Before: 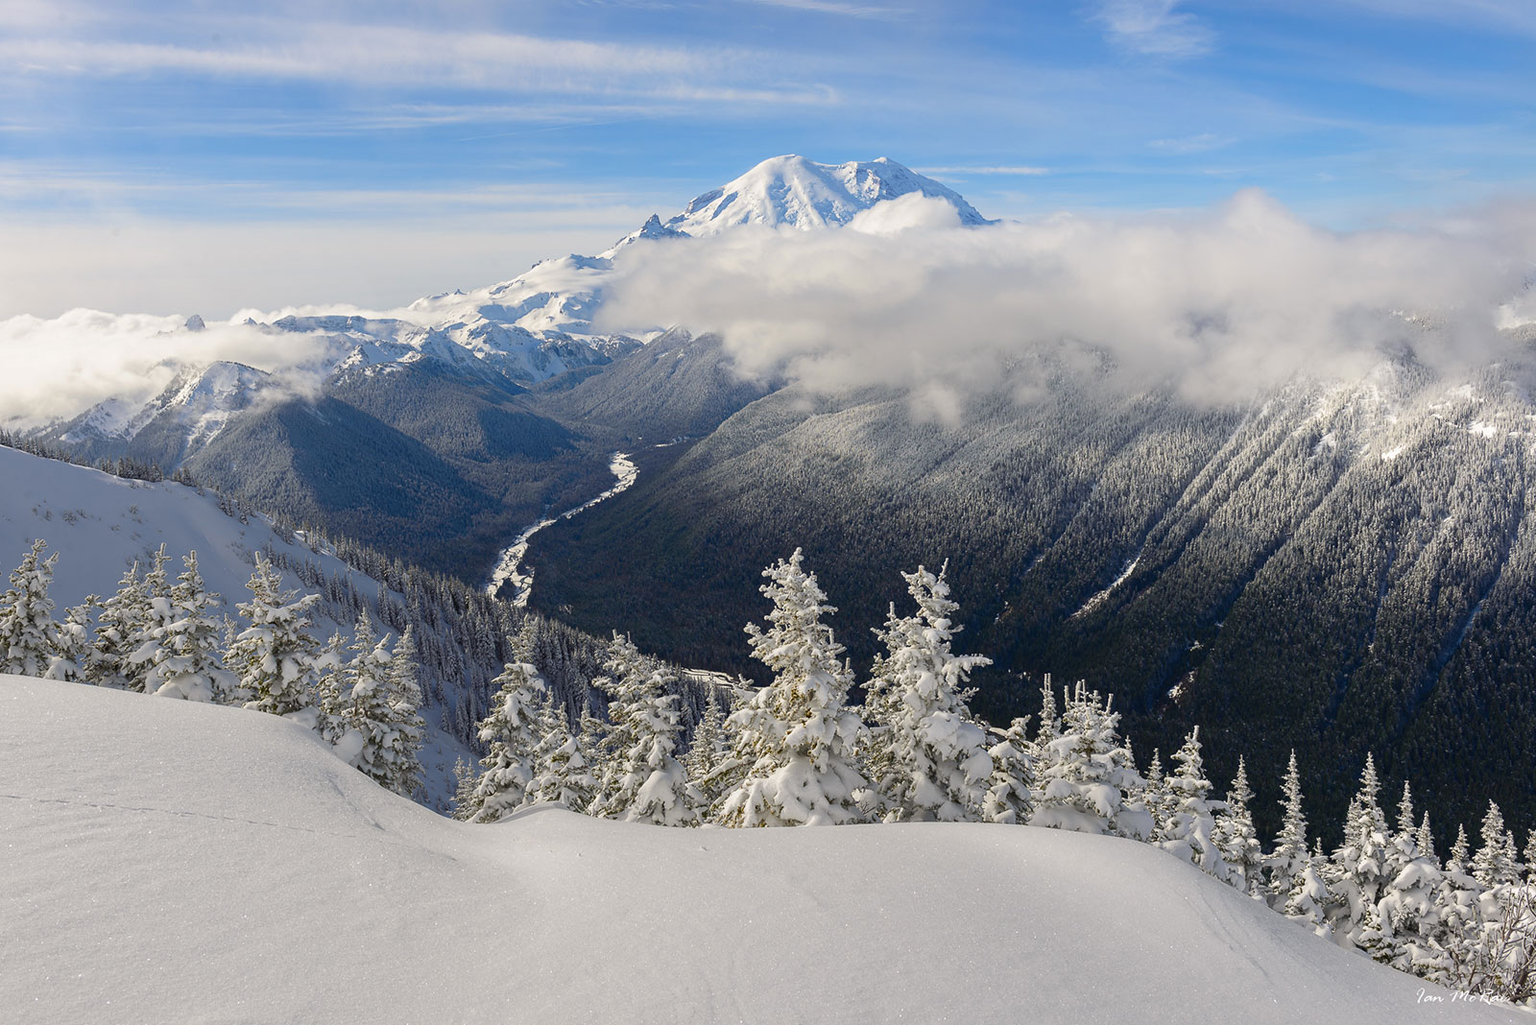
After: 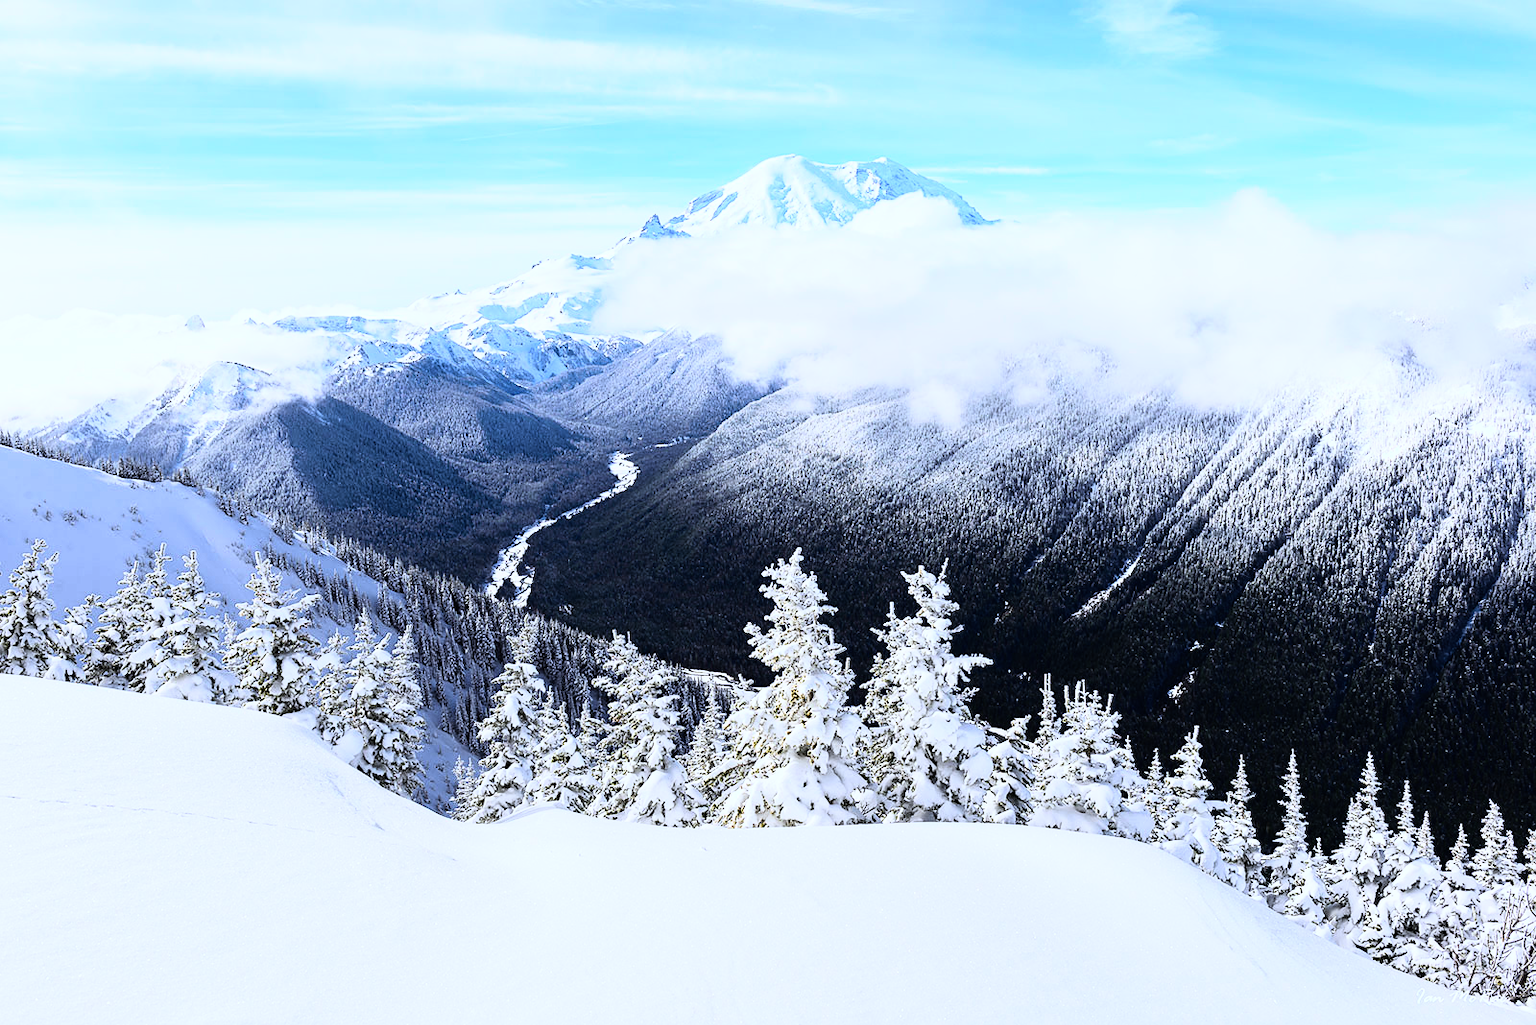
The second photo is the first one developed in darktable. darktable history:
white balance: red 0.948, green 1.02, blue 1.176
rgb curve: curves: ch0 [(0, 0) (0.21, 0.15) (0.24, 0.21) (0.5, 0.75) (0.75, 0.96) (0.89, 0.99) (1, 1)]; ch1 [(0, 0.02) (0.21, 0.13) (0.25, 0.2) (0.5, 0.67) (0.75, 0.9) (0.89, 0.97) (1, 1)]; ch2 [(0, 0.02) (0.21, 0.13) (0.25, 0.2) (0.5, 0.67) (0.75, 0.9) (0.89, 0.97) (1, 1)], compensate middle gray true
sharpen: amount 0.2
